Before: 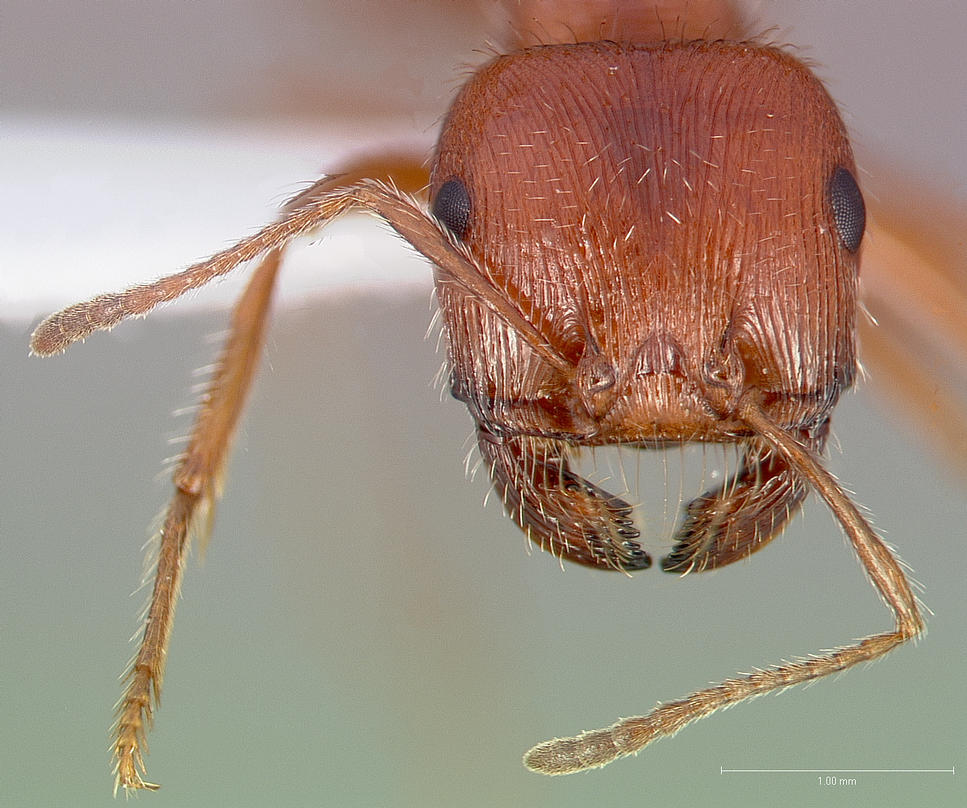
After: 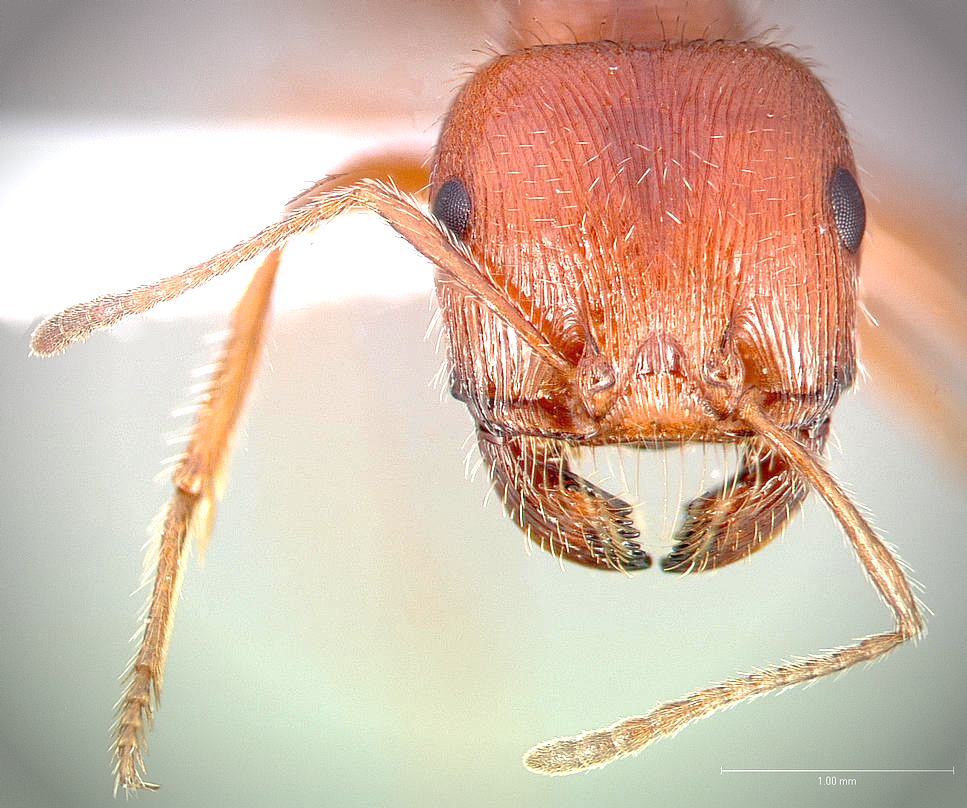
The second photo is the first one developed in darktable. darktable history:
exposure: exposure 1.25 EV, compensate exposure bias true, compensate highlight preservation false
vignetting: fall-off start 75%, brightness -0.692, width/height ratio 1.084
